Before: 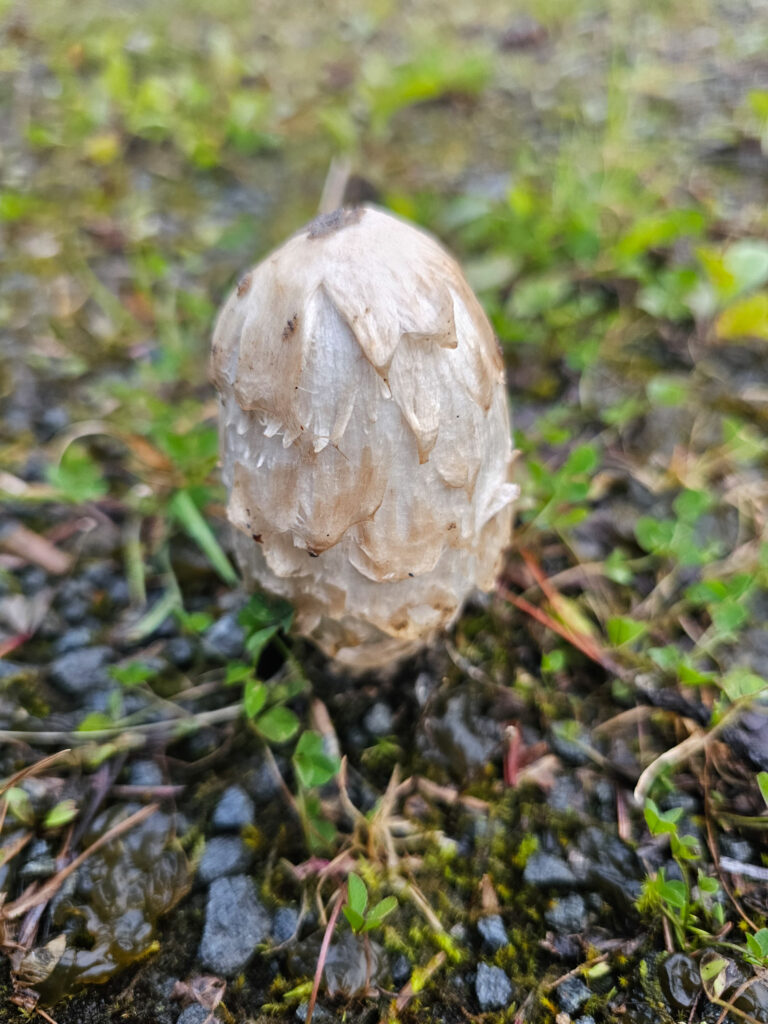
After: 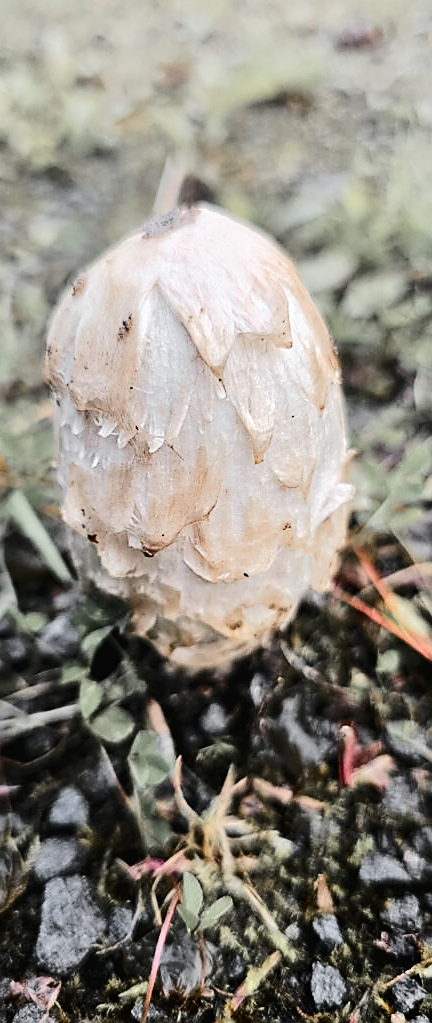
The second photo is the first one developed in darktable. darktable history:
crop: left 21.603%, right 22.023%, bottom 0.009%
color zones: curves: ch1 [(0, 0.638) (0.193, 0.442) (0.286, 0.15) (0.429, 0.14) (0.571, 0.142) (0.714, 0.154) (0.857, 0.175) (1, 0.638)]
tone equalizer: -8 EV -0.578 EV
sharpen: radius 1.365, amount 1.262, threshold 0.84
tone curve: curves: ch0 [(0, 0) (0.003, 0.017) (0.011, 0.017) (0.025, 0.017) (0.044, 0.019) (0.069, 0.03) (0.1, 0.046) (0.136, 0.066) (0.177, 0.104) (0.224, 0.151) (0.277, 0.231) (0.335, 0.321) (0.399, 0.454) (0.468, 0.567) (0.543, 0.674) (0.623, 0.763) (0.709, 0.82) (0.801, 0.872) (0.898, 0.934) (1, 1)], color space Lab, independent channels, preserve colors none
